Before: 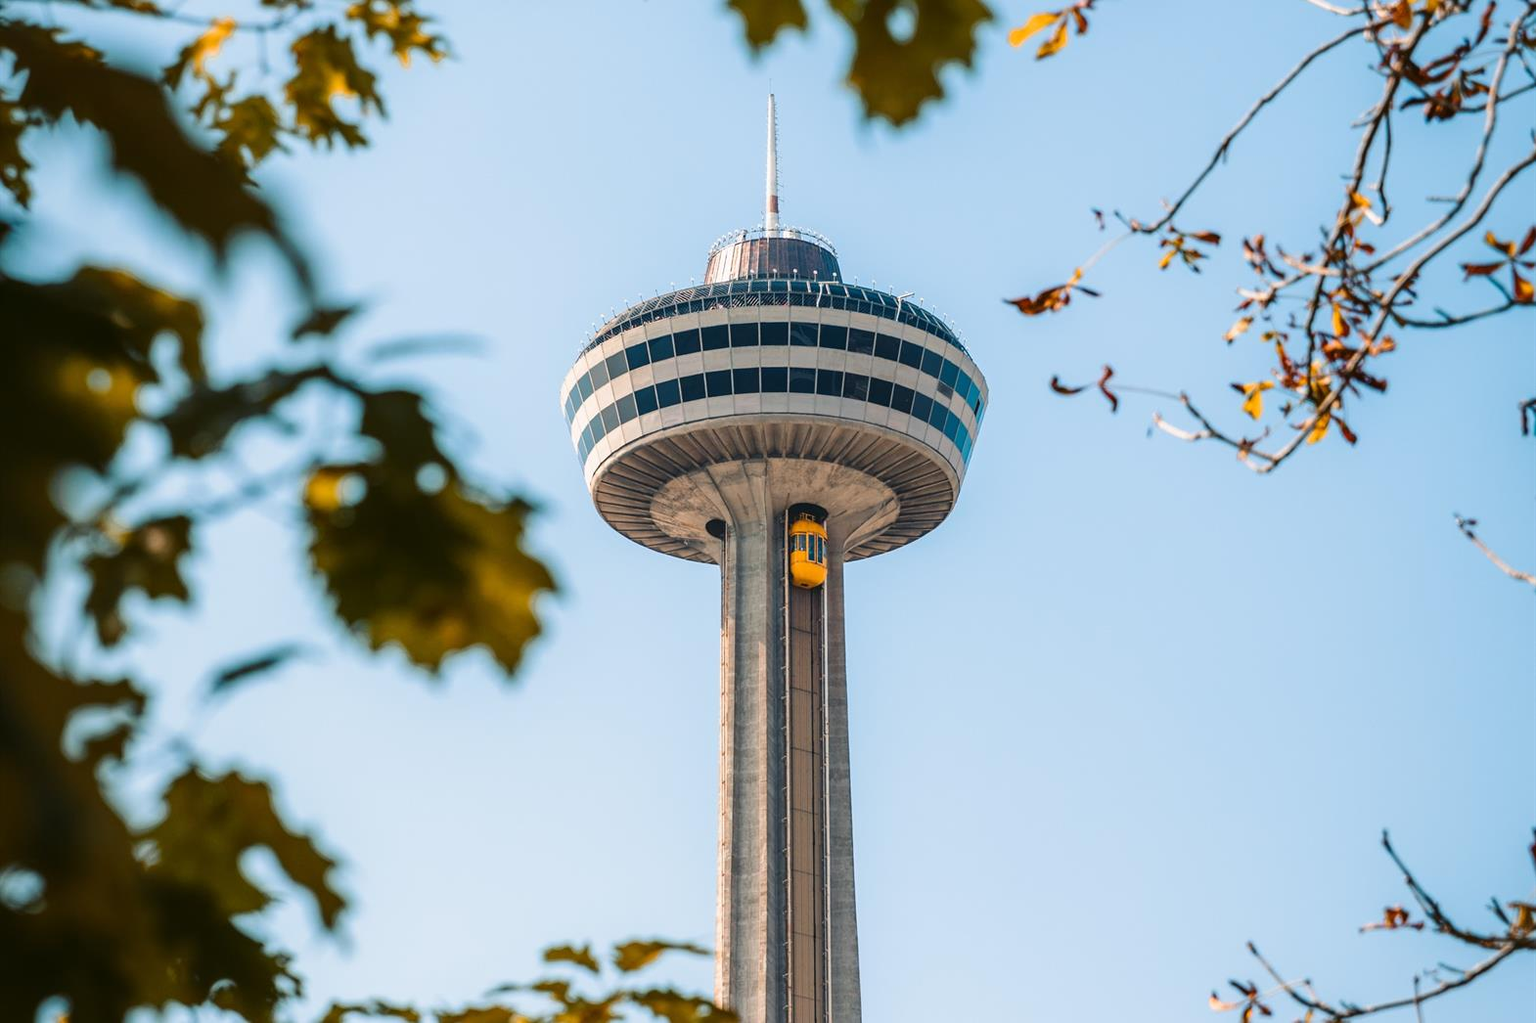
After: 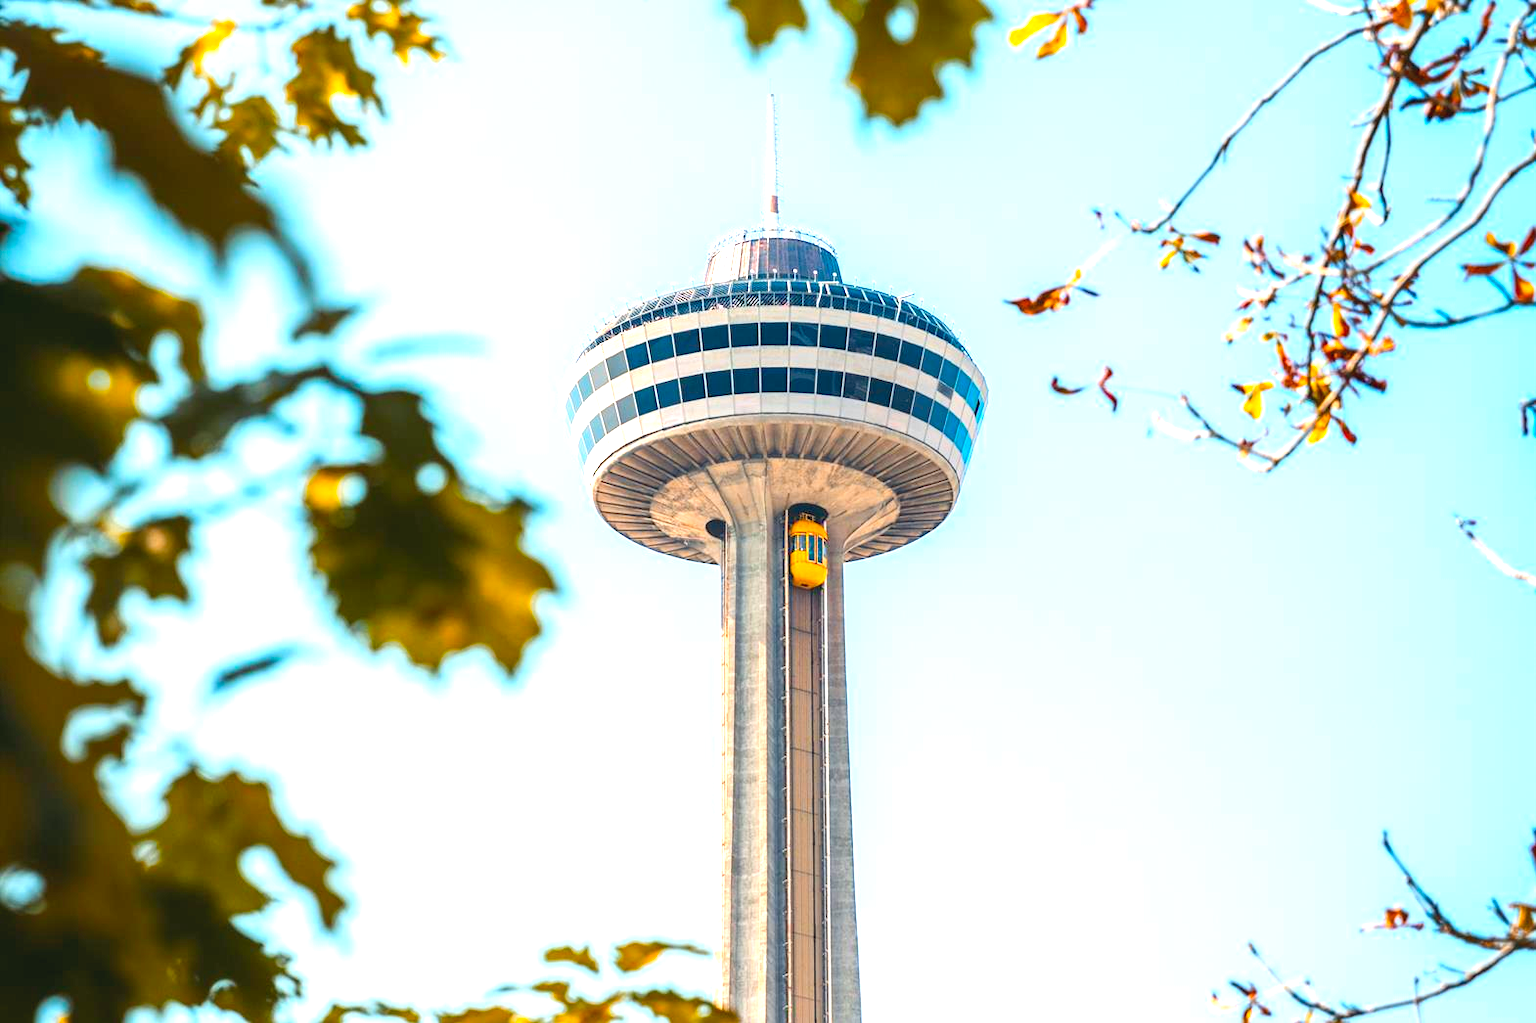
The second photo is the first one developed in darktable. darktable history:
contrast brightness saturation: contrast 0.032, brightness 0.064, saturation 0.123
exposure: black level correction 0.001, exposure 1.118 EV, compensate exposure bias true, compensate highlight preservation false
color balance rgb: global offset › chroma 0.057%, global offset › hue 253.33°, perceptual saturation grading › global saturation 25.824%
